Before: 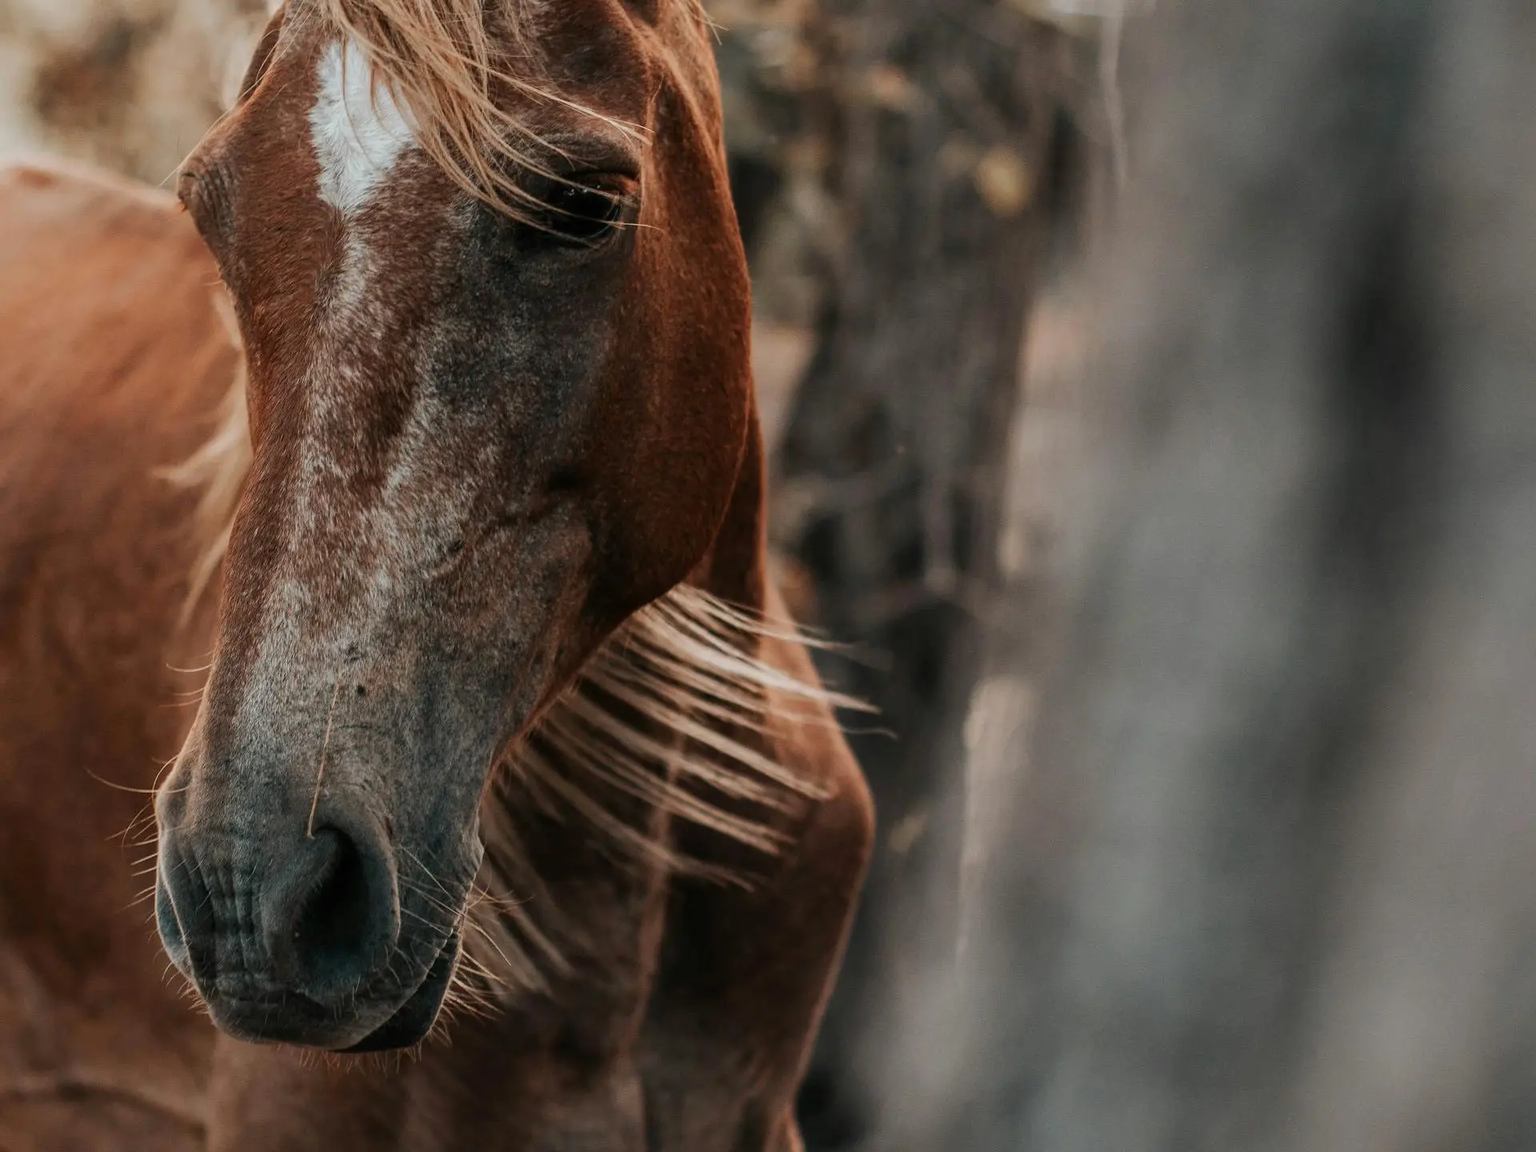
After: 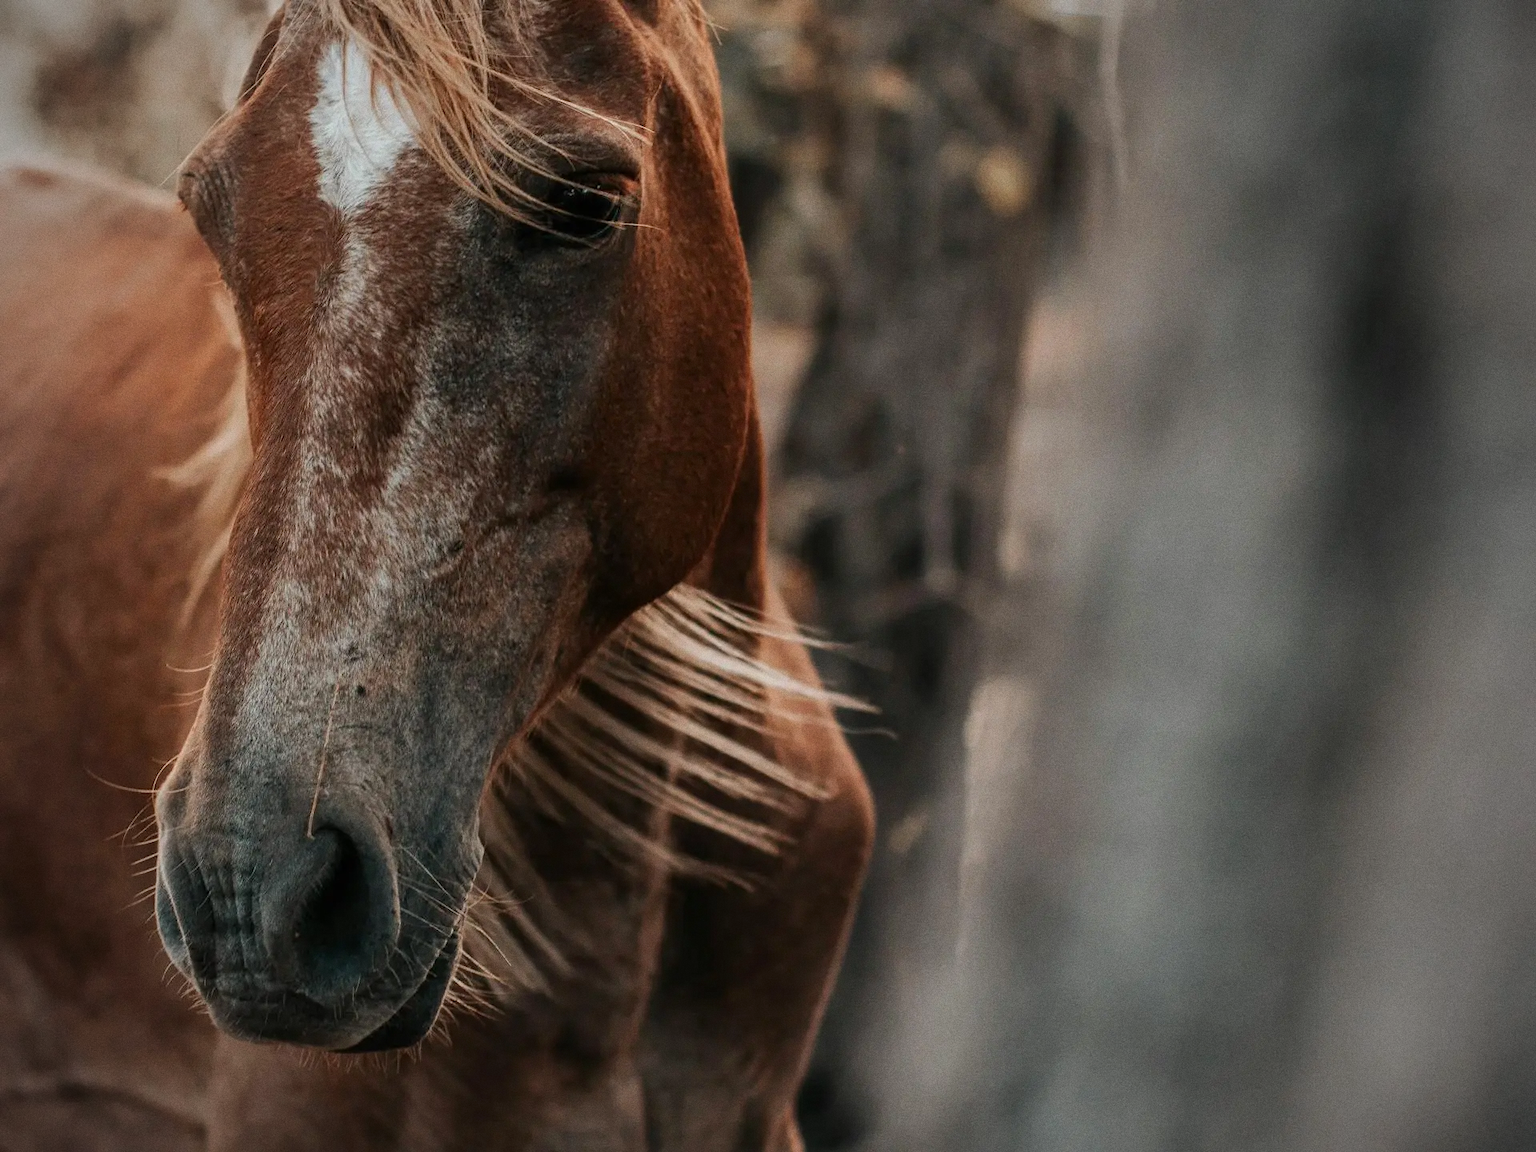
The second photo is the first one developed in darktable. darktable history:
grain: coarseness 0.09 ISO
vignetting: on, module defaults
